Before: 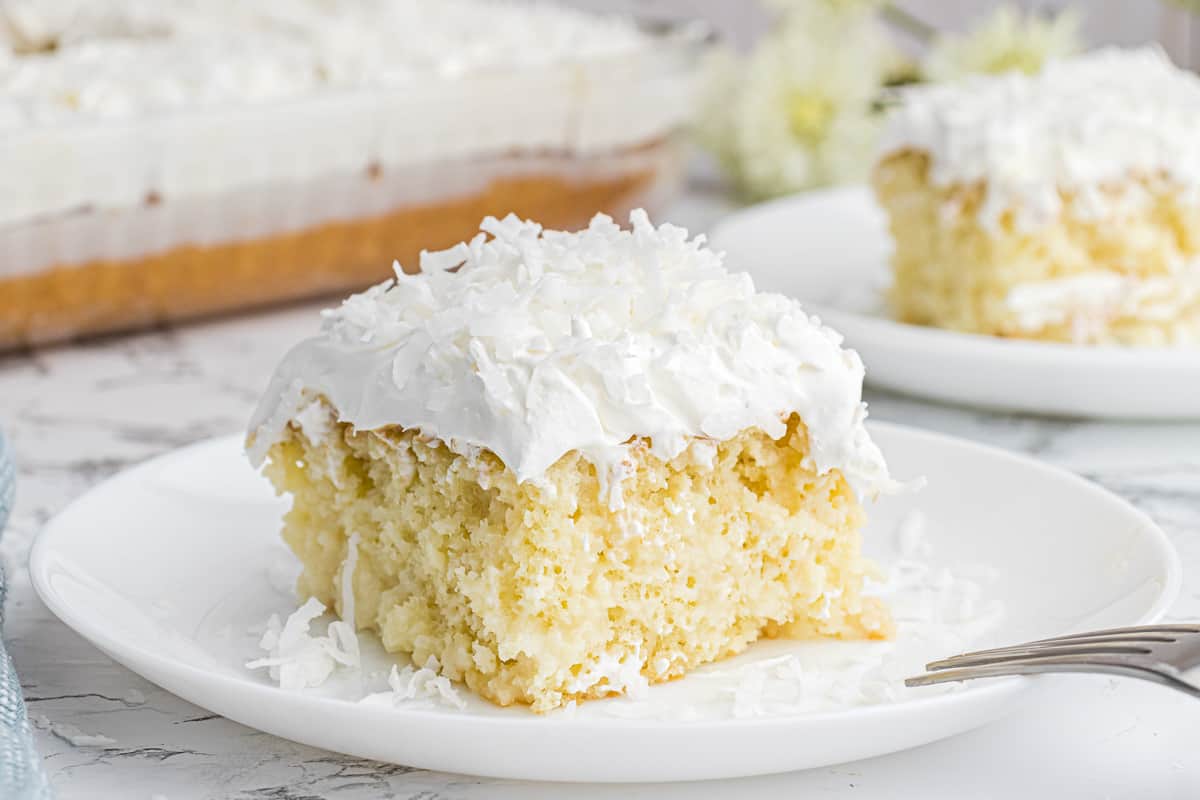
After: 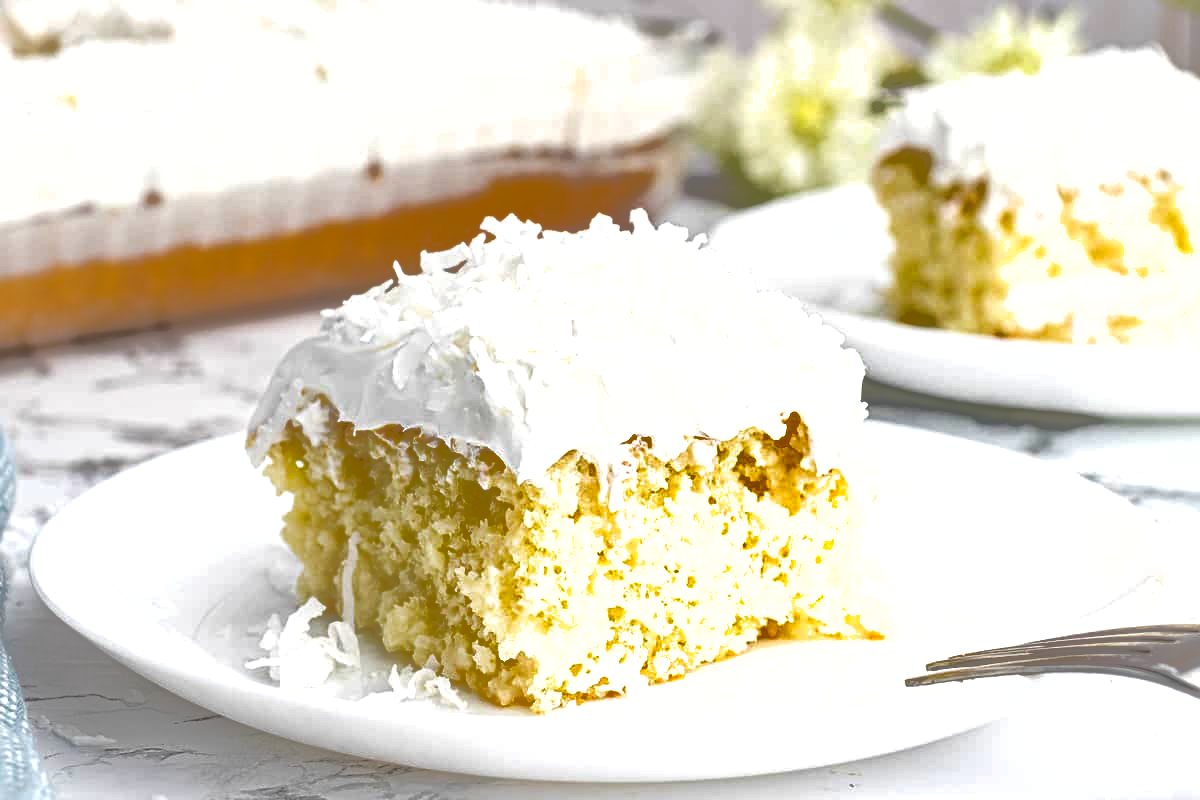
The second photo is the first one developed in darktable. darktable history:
exposure: black level correction -0.002, exposure 0.534 EV, compensate exposure bias true, compensate highlight preservation false
shadows and highlights: shadows 60.77, highlights -60.06
